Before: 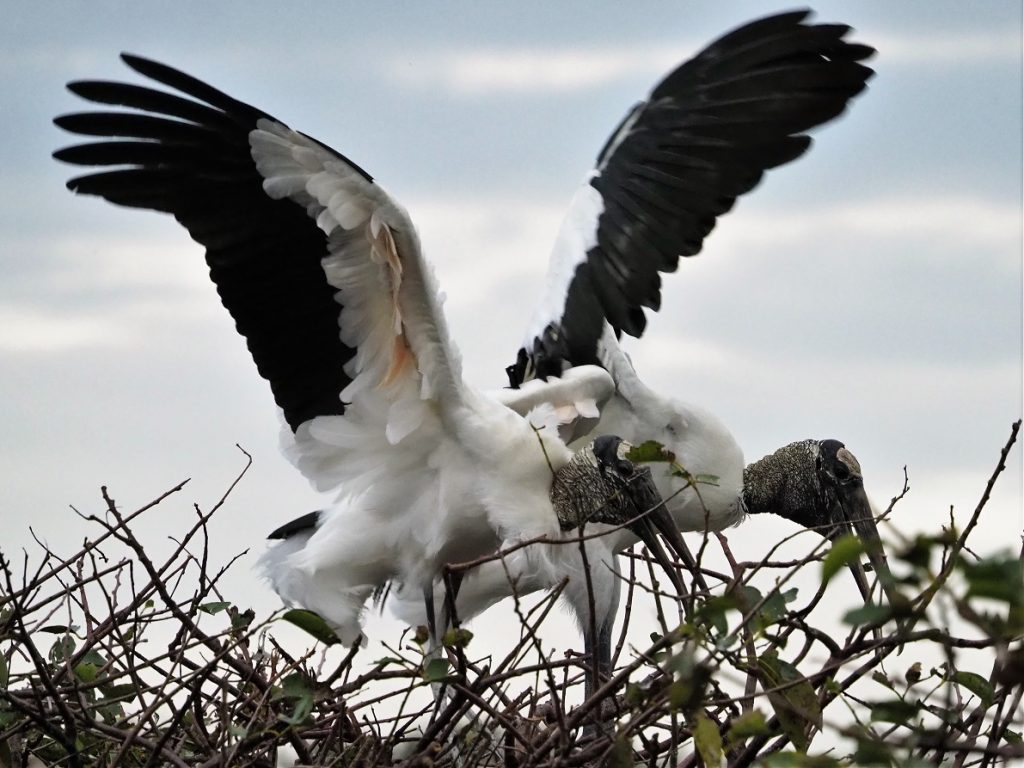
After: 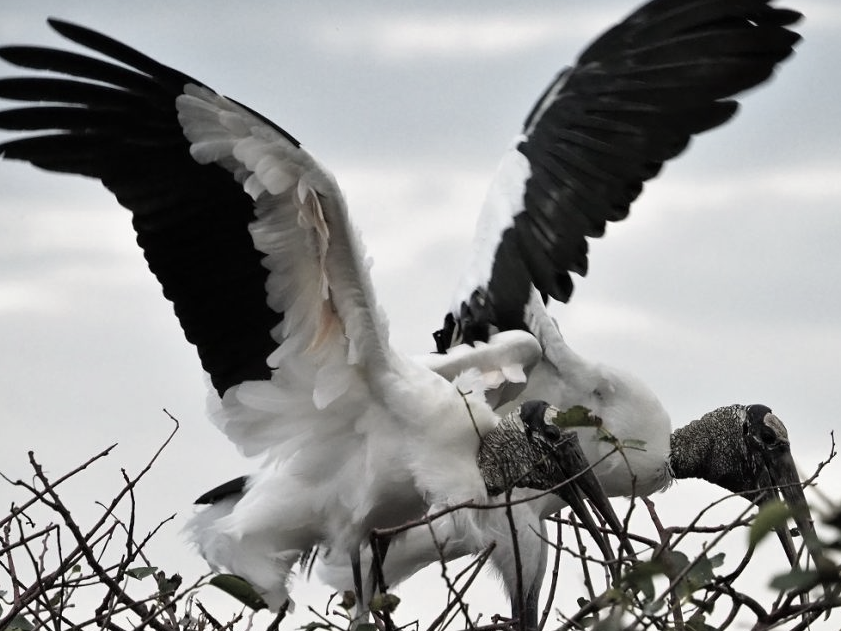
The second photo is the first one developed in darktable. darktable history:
crop and rotate: left 7.196%, top 4.574%, right 10.605%, bottom 13.178%
color balance rgb: on, module defaults
color zones: curves: ch0 [(0, 0.6) (0.129, 0.585) (0.193, 0.596) (0.429, 0.5) (0.571, 0.5) (0.714, 0.5) (0.857, 0.5) (1, 0.6)]; ch1 [(0, 0.453) (0.112, 0.245) (0.213, 0.252) (0.429, 0.233) (0.571, 0.231) (0.683, 0.242) (0.857, 0.296) (1, 0.453)]
